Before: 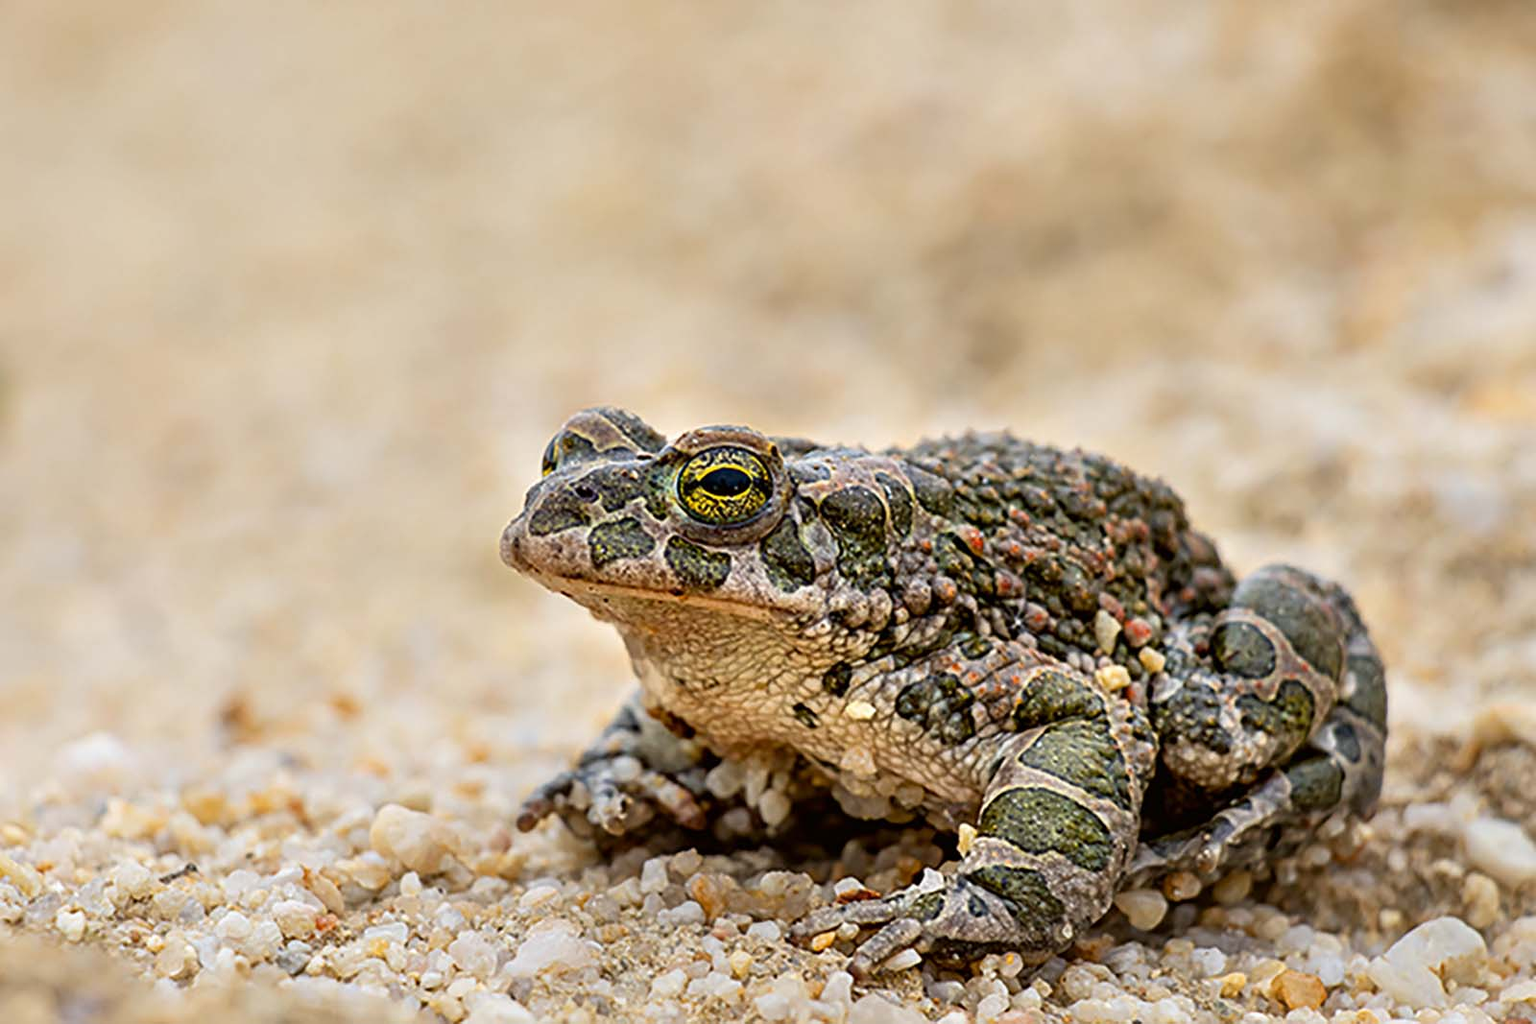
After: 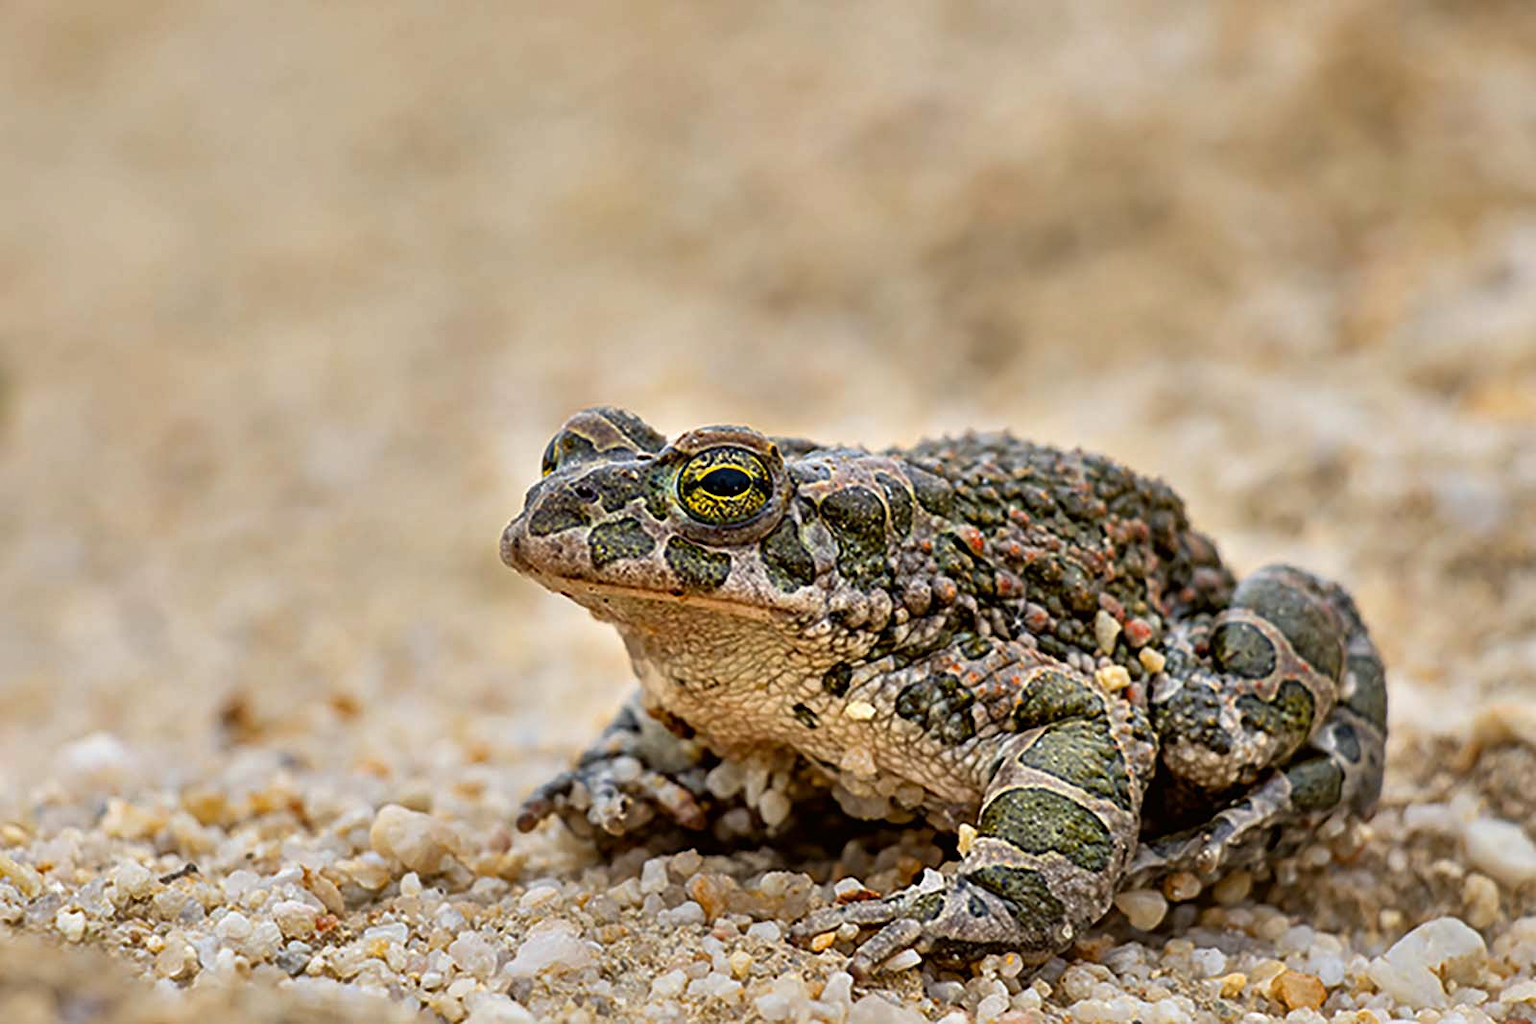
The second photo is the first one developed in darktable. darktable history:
base curve: curves: ch0 [(0, 0) (0.472, 0.455) (1, 1)], preserve colors none
shadows and highlights: soften with gaussian
